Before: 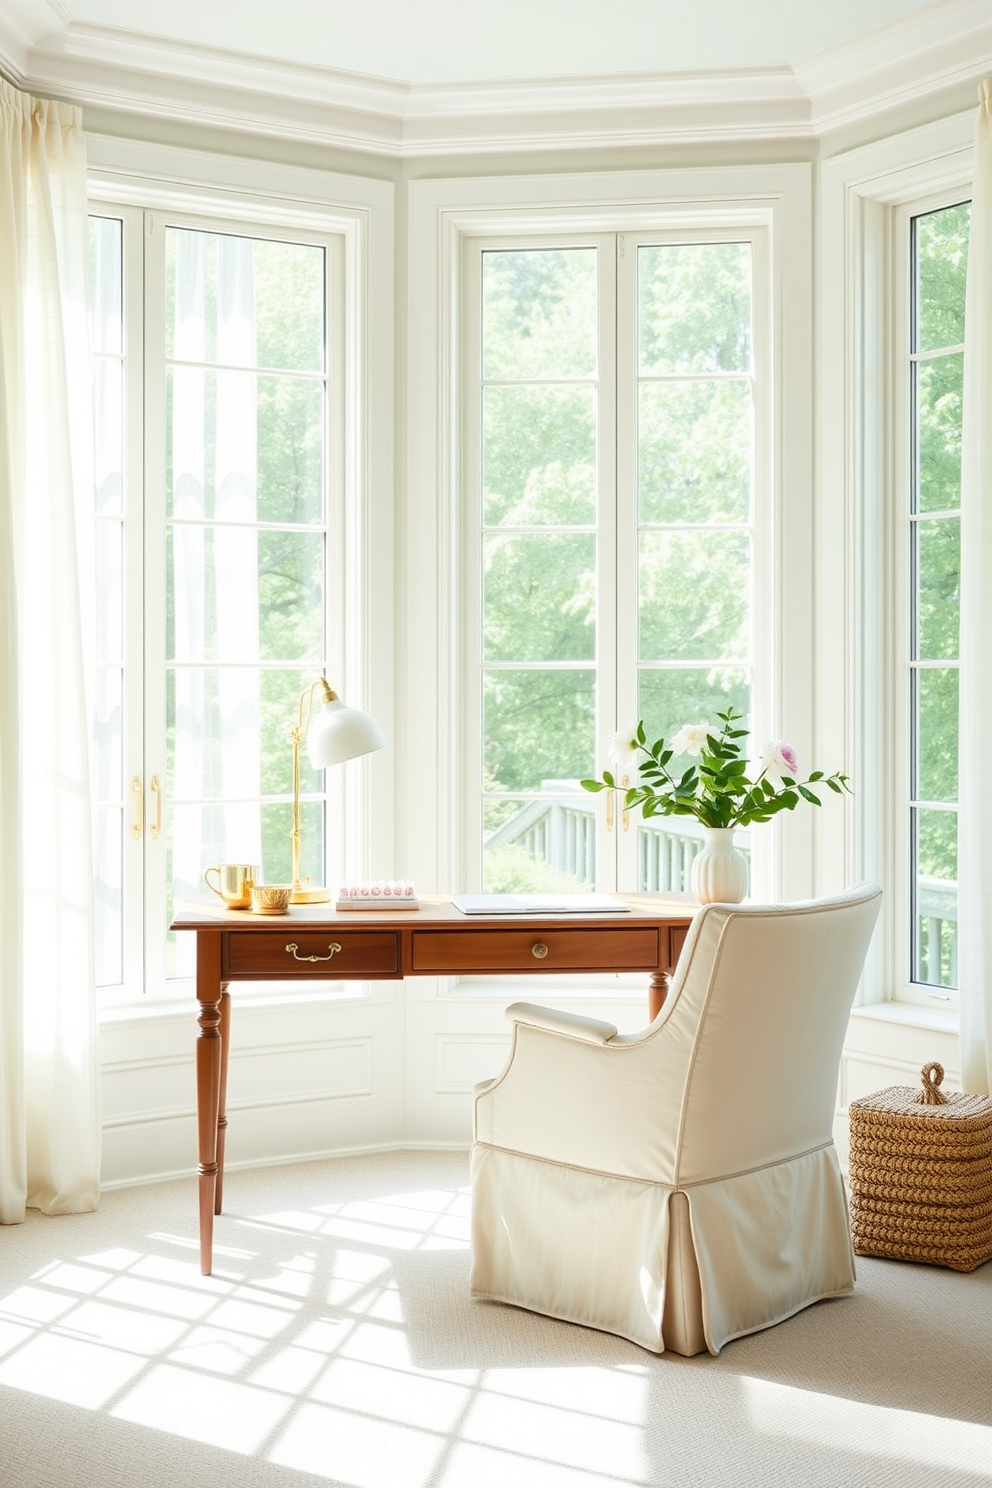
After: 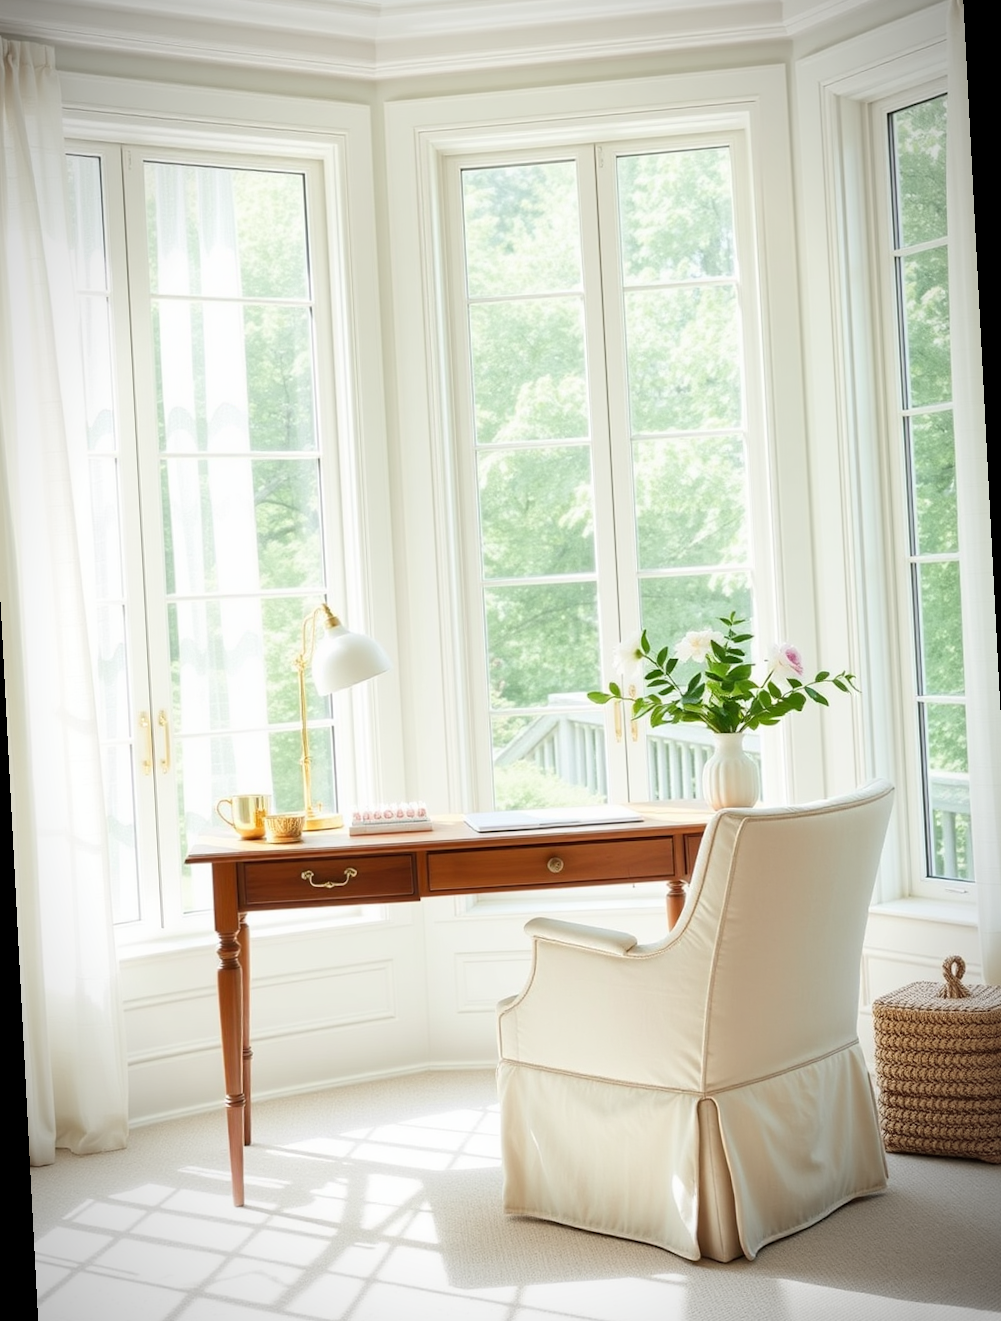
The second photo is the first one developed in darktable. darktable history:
vignetting: fall-off start 87%, automatic ratio true
rotate and perspective: rotation -3°, crop left 0.031, crop right 0.968, crop top 0.07, crop bottom 0.93
